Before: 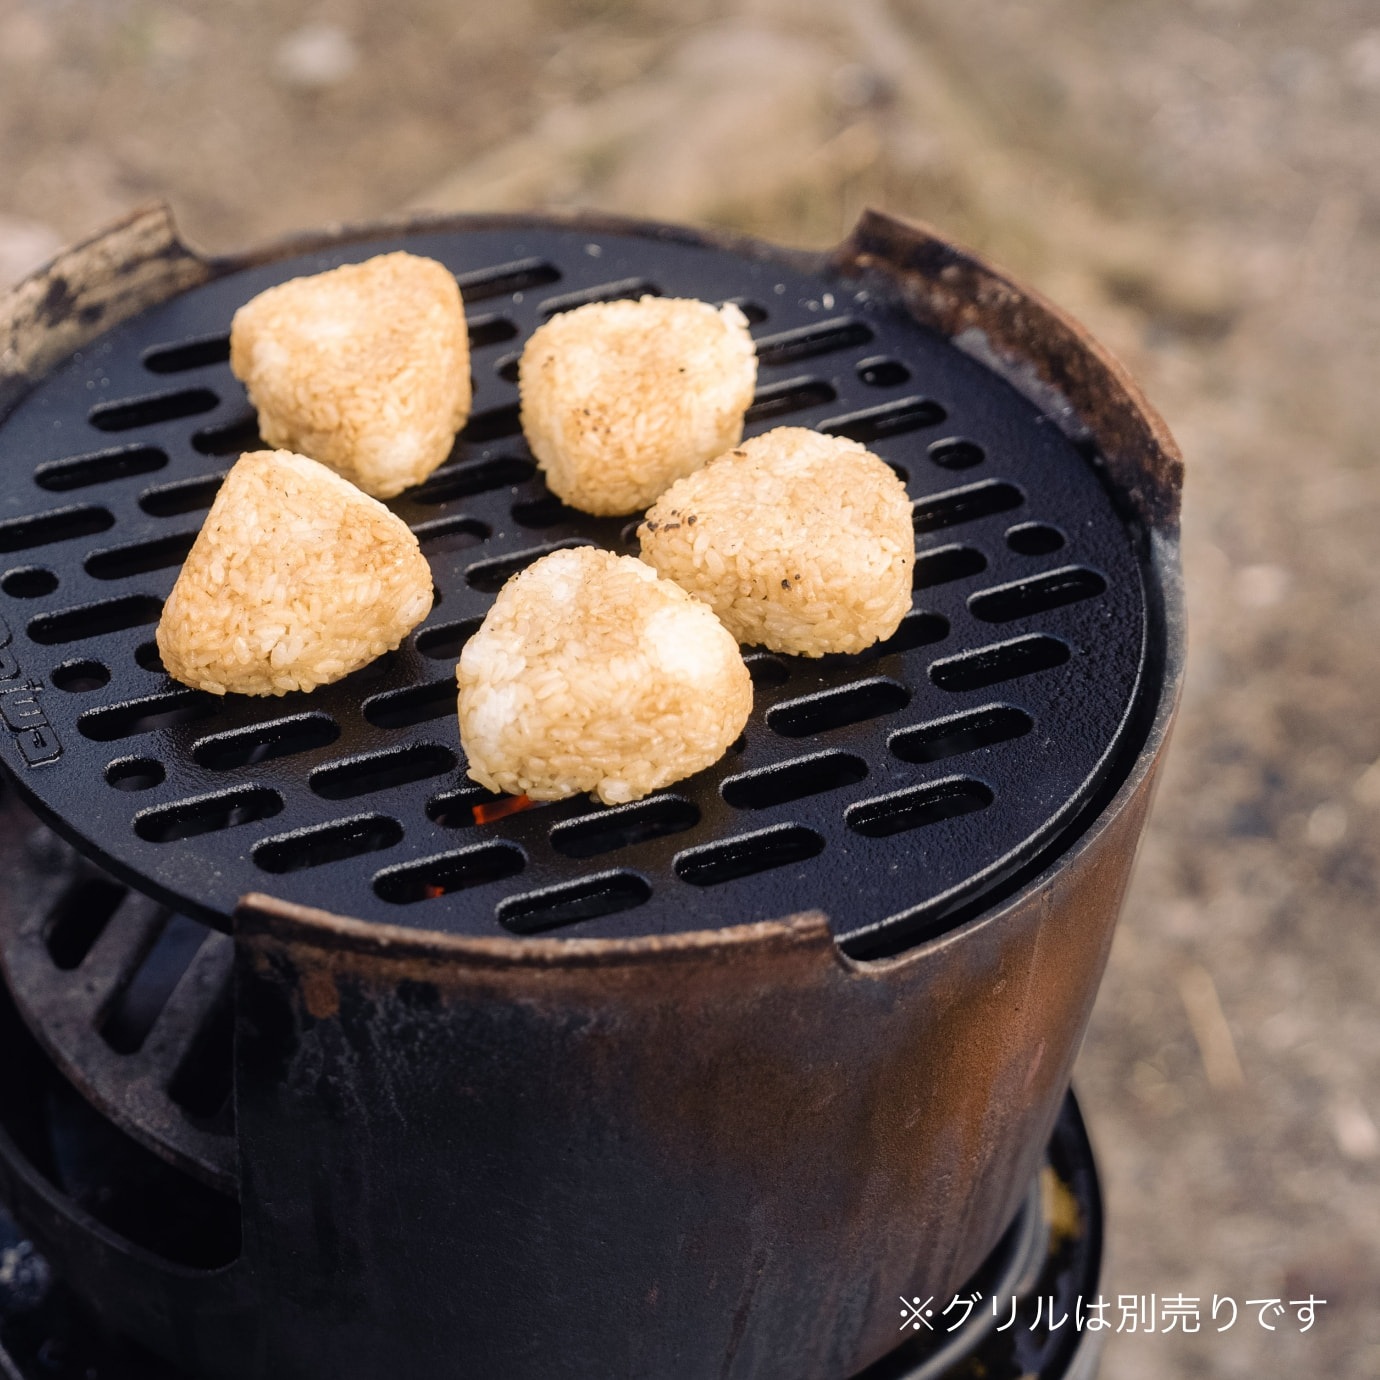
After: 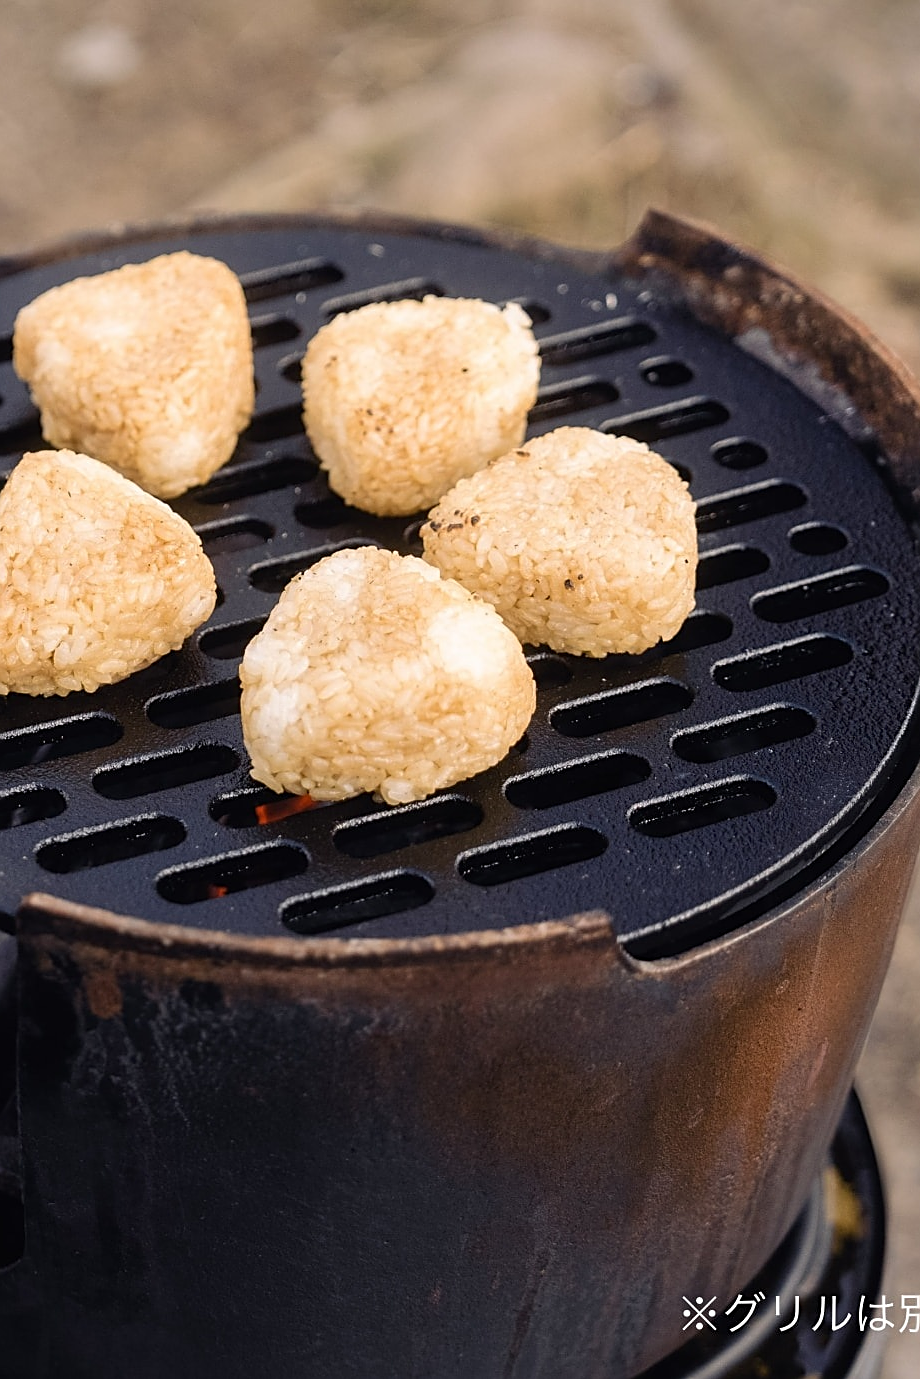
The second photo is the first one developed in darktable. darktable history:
crop and rotate: left 15.754%, right 17.579%
sharpen: on, module defaults
